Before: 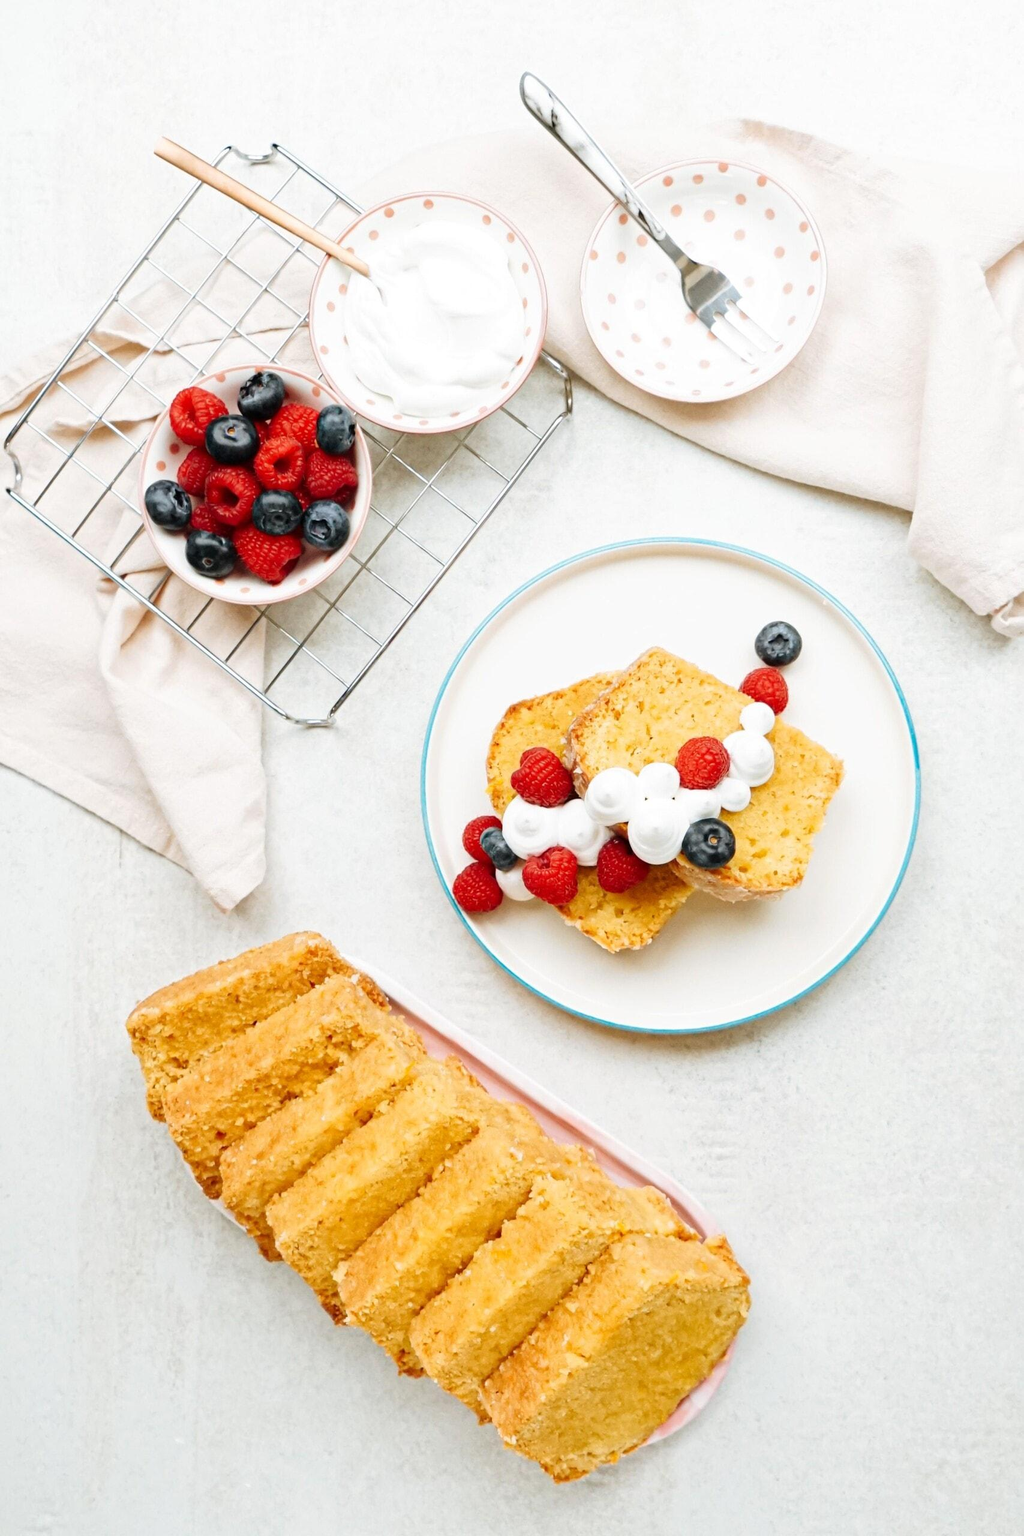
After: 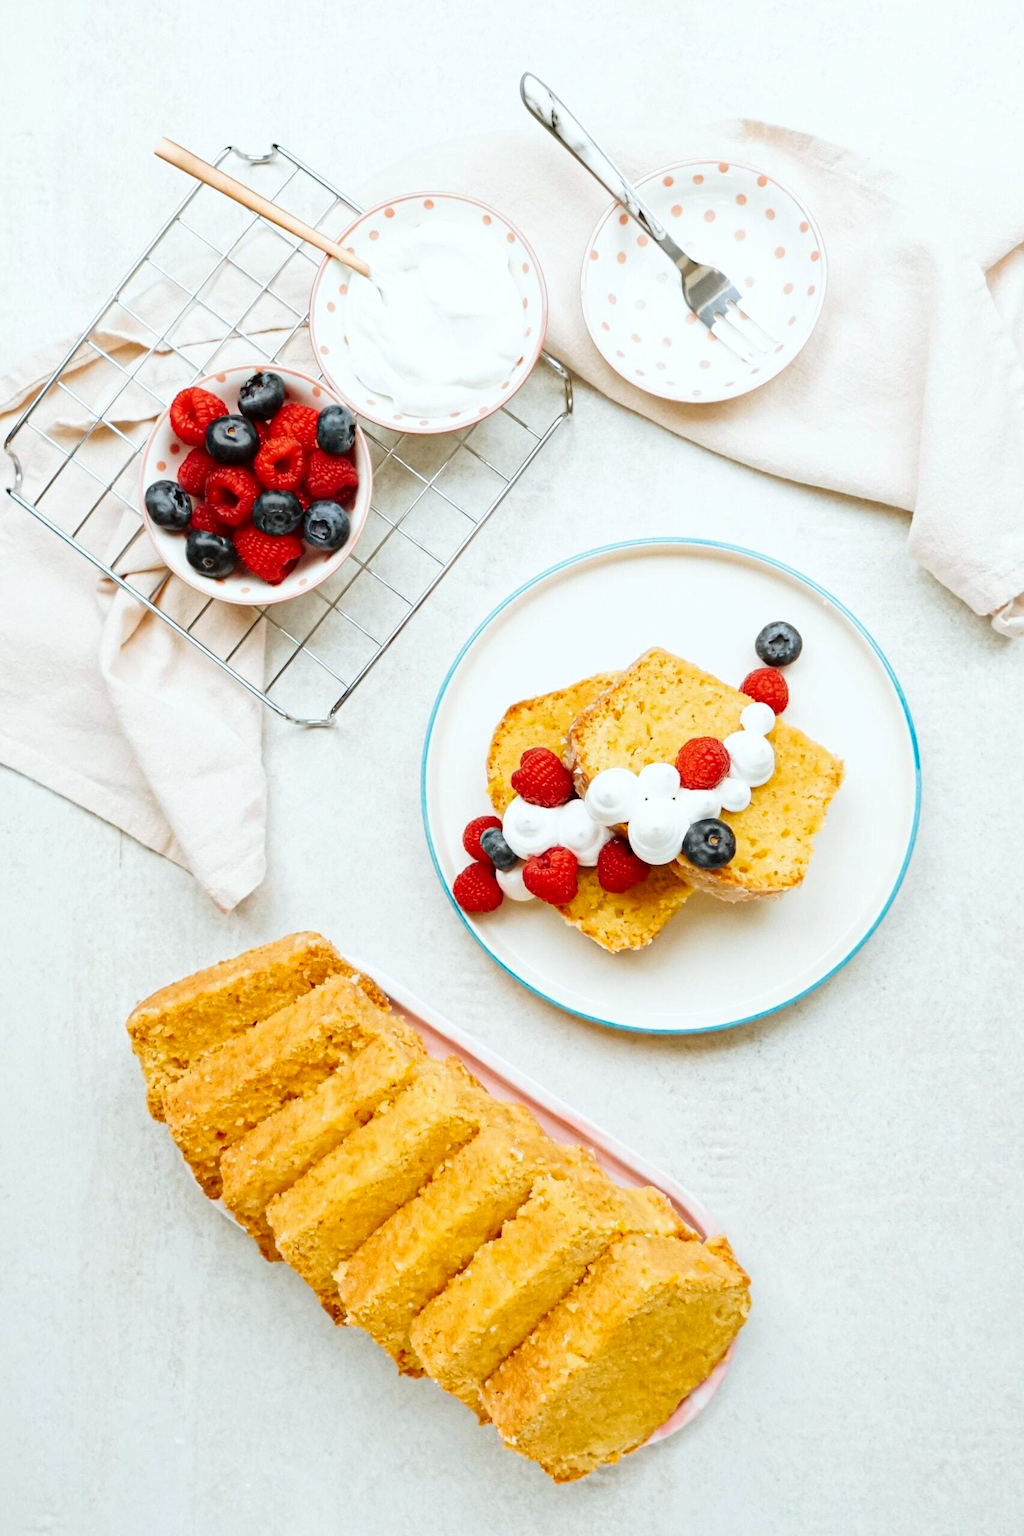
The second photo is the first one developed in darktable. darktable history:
color correction: highlights a* -2.73, highlights b* -2.09, shadows a* 2.41, shadows b* 2.73
color balance rgb: perceptual saturation grading › global saturation 10%, global vibrance 10%
